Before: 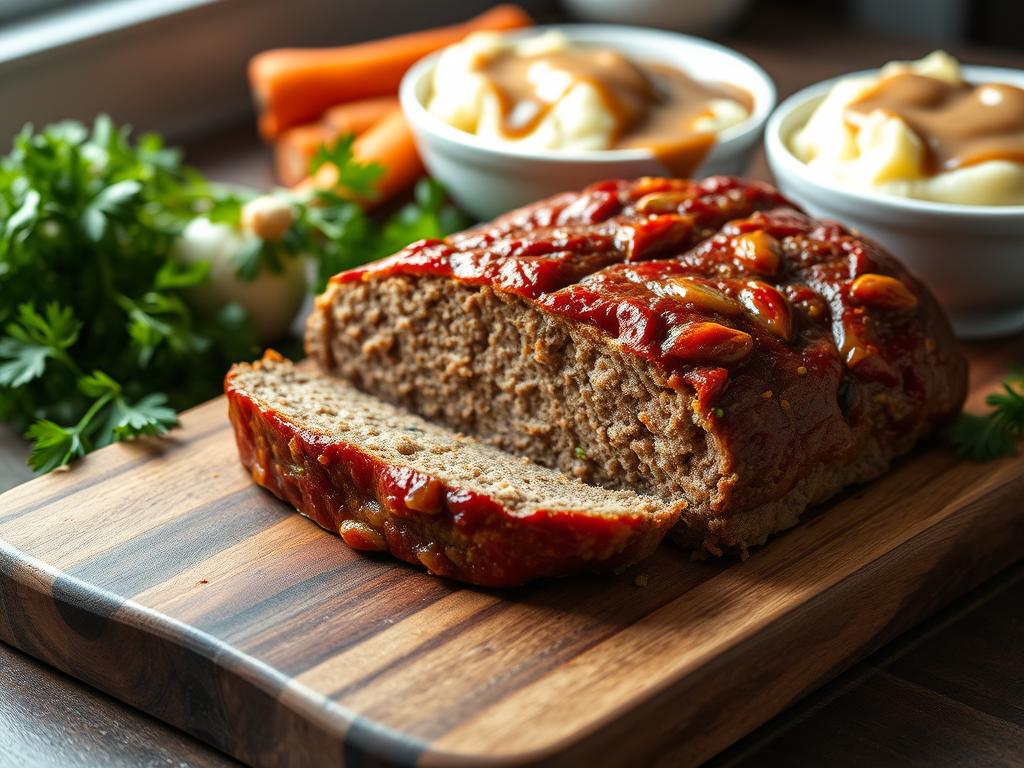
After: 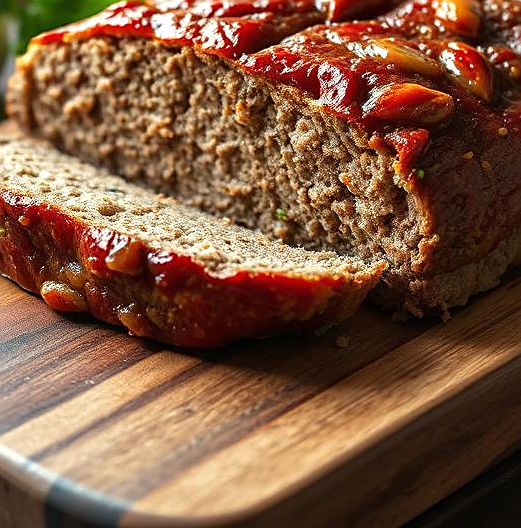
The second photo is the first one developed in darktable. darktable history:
sharpen: on, module defaults
exposure: black level correction 0, exposure 0.2 EV, compensate exposure bias true, compensate highlight preservation false
crop and rotate: left 29.237%, top 31.152%, right 19.807%
